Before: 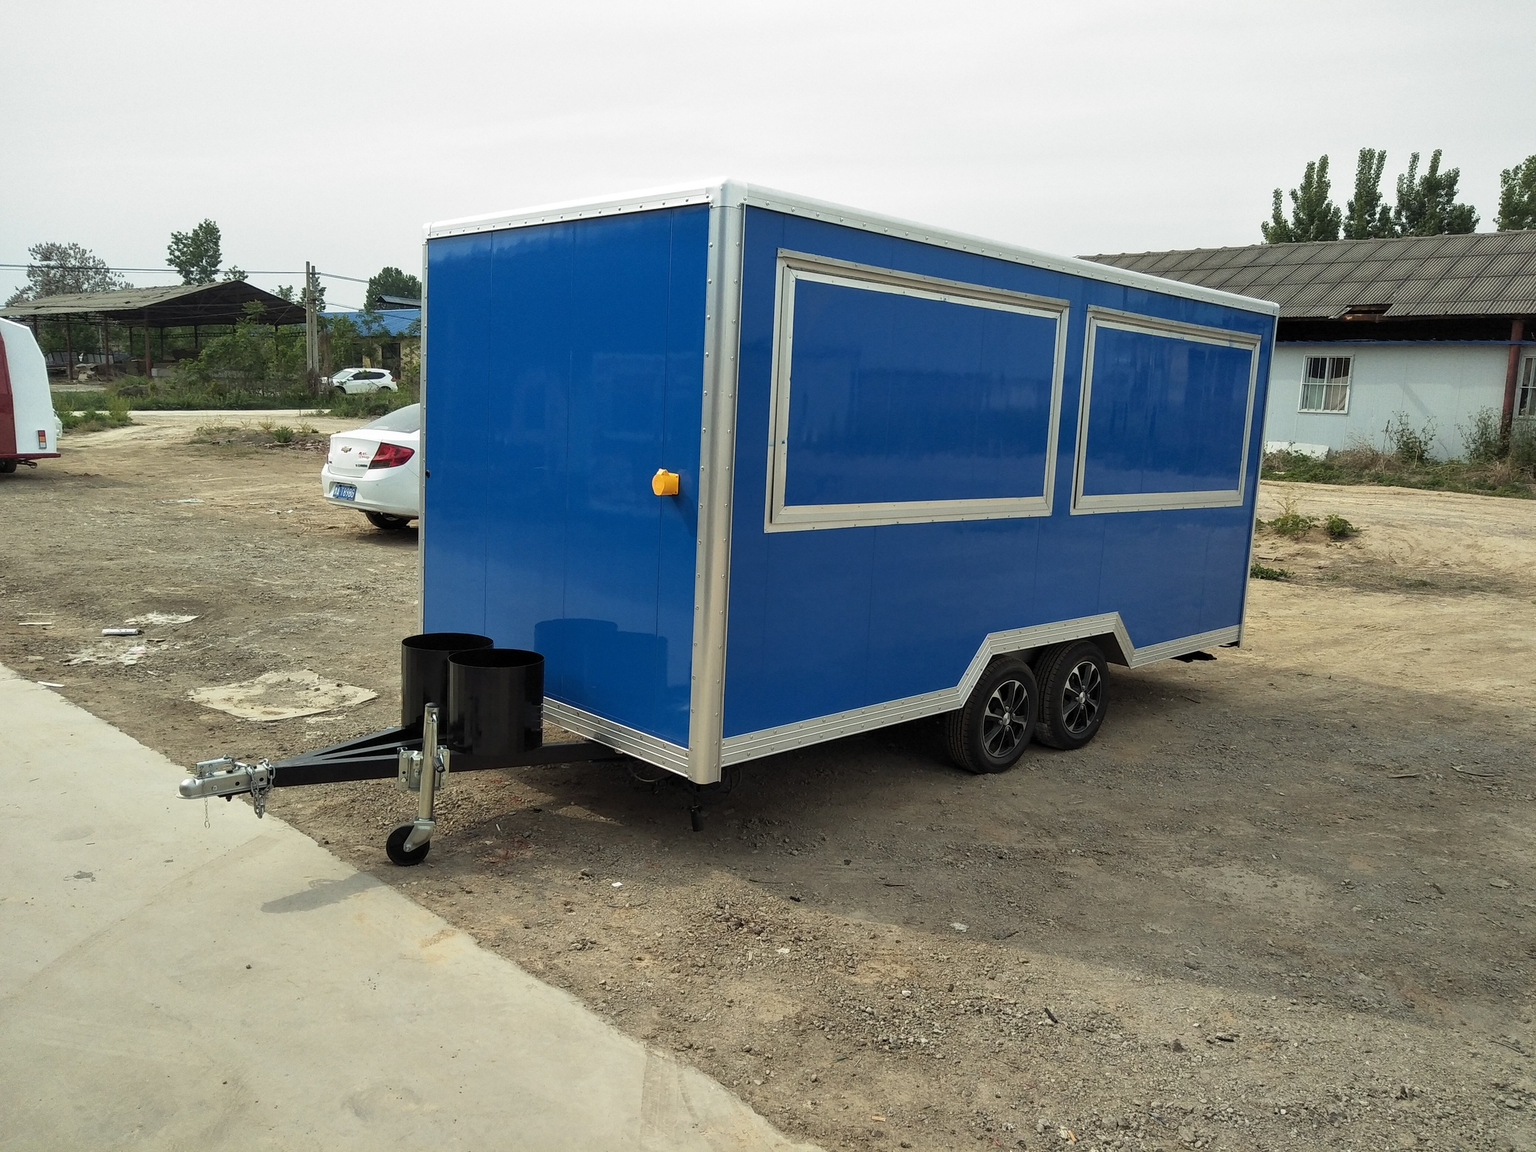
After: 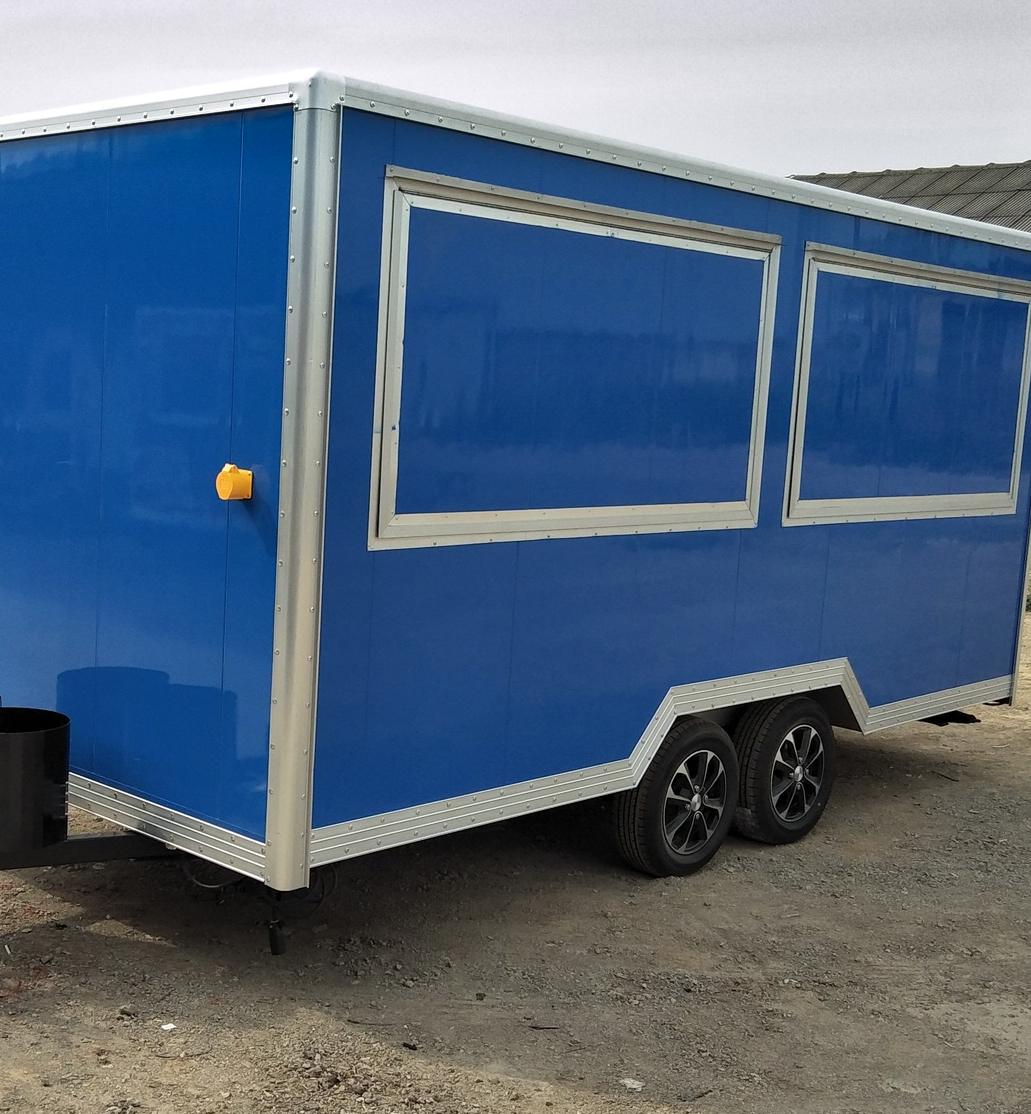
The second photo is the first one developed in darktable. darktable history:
white balance: red 1.004, blue 1.024
crop: left 32.075%, top 10.976%, right 18.355%, bottom 17.596%
shadows and highlights: radius 108.52, shadows 40.68, highlights -72.88, low approximation 0.01, soften with gaussian
